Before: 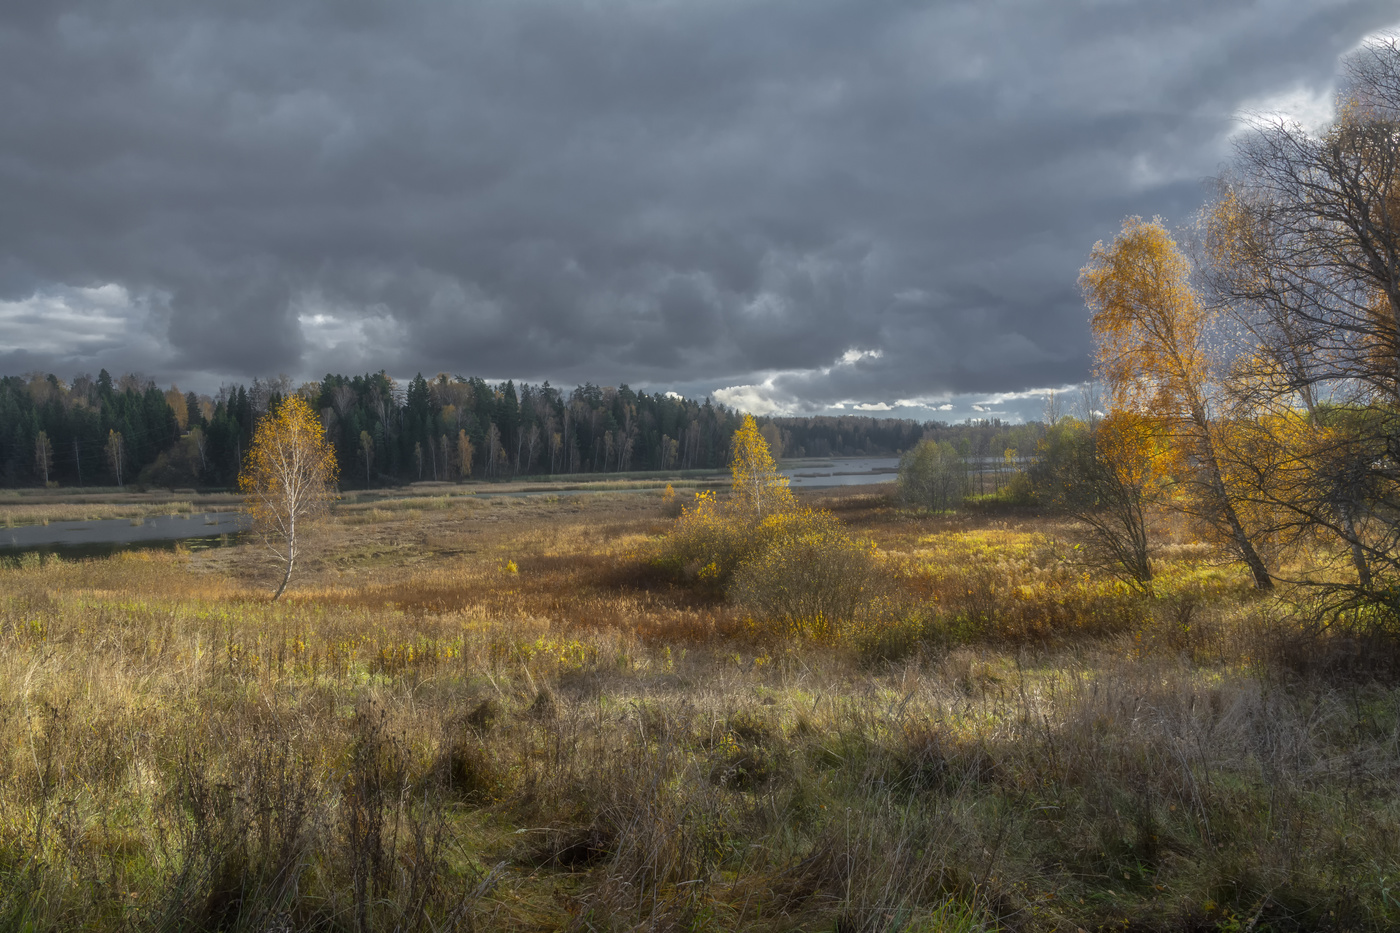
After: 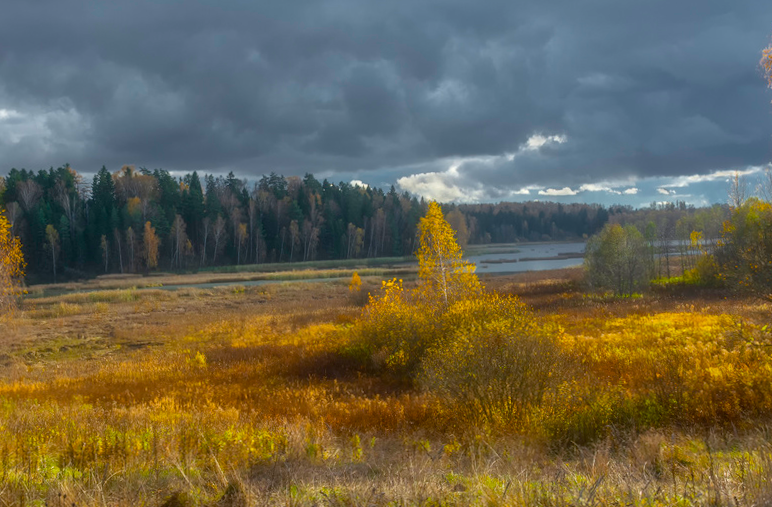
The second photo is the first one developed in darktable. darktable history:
crop and rotate: left 22.13%, top 22.054%, right 22.026%, bottom 22.102%
rotate and perspective: rotation -1°, crop left 0.011, crop right 0.989, crop top 0.025, crop bottom 0.975
color balance rgb: linear chroma grading › global chroma 15%, perceptual saturation grading › global saturation 30%
